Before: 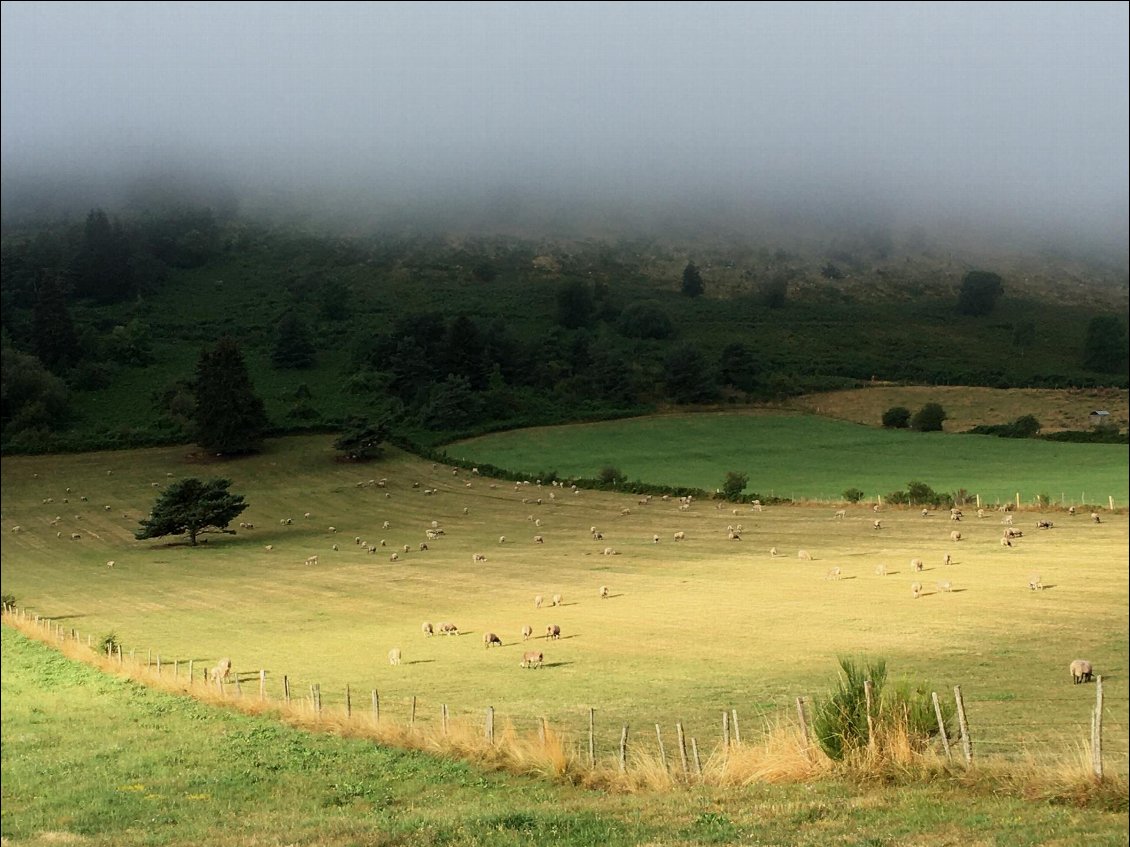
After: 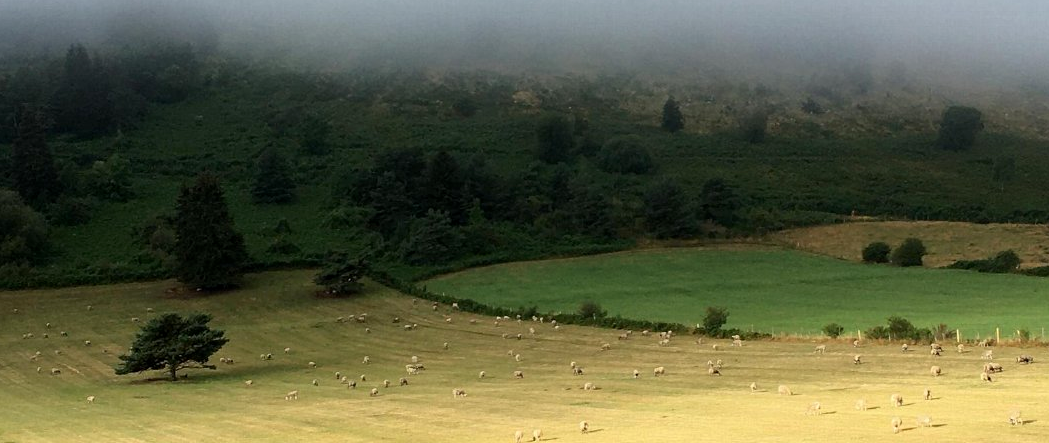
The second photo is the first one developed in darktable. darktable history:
exposure: black level correction 0.001, exposure 0.143 EV, compensate highlight preservation false
crop: left 1.779%, top 19.594%, right 5.344%, bottom 28.069%
